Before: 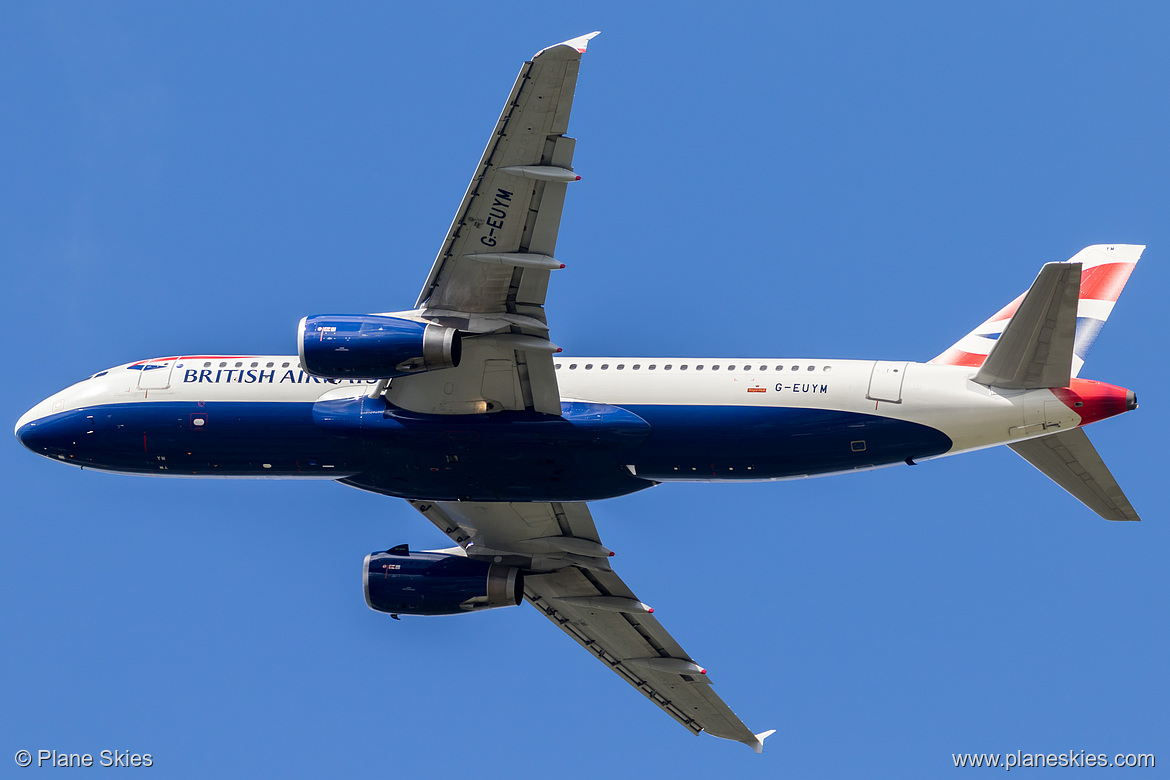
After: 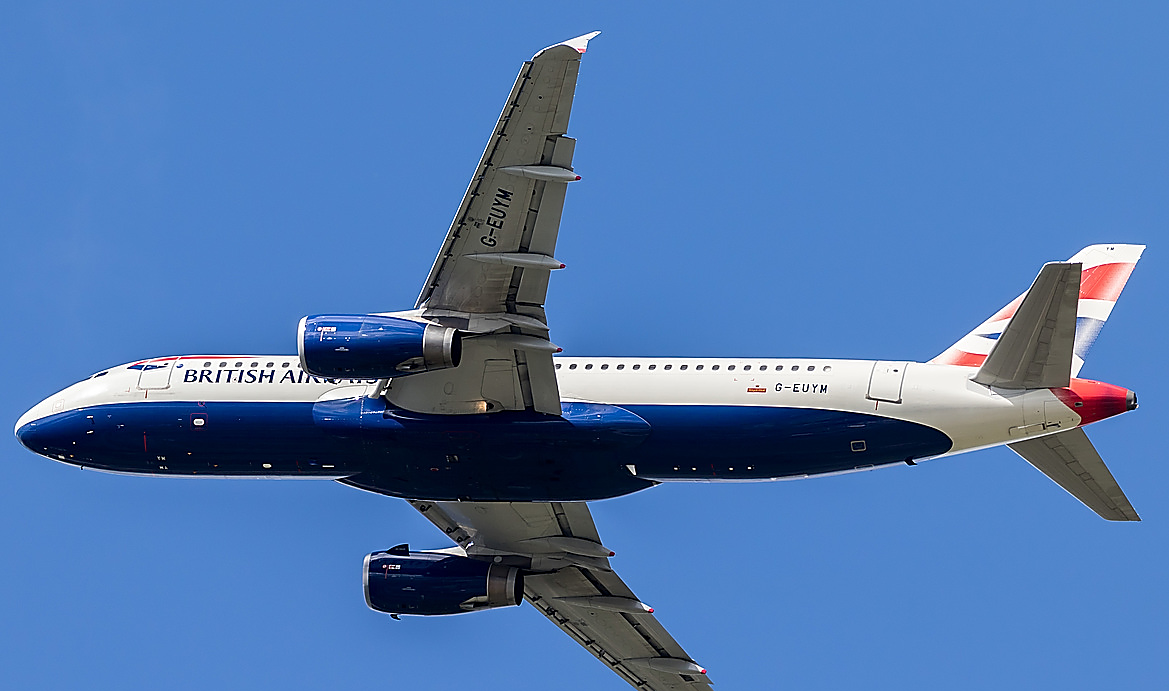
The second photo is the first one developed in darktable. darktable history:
crop and rotate: top 0%, bottom 11.367%
sharpen: radius 1.388, amount 1.252, threshold 0.849
